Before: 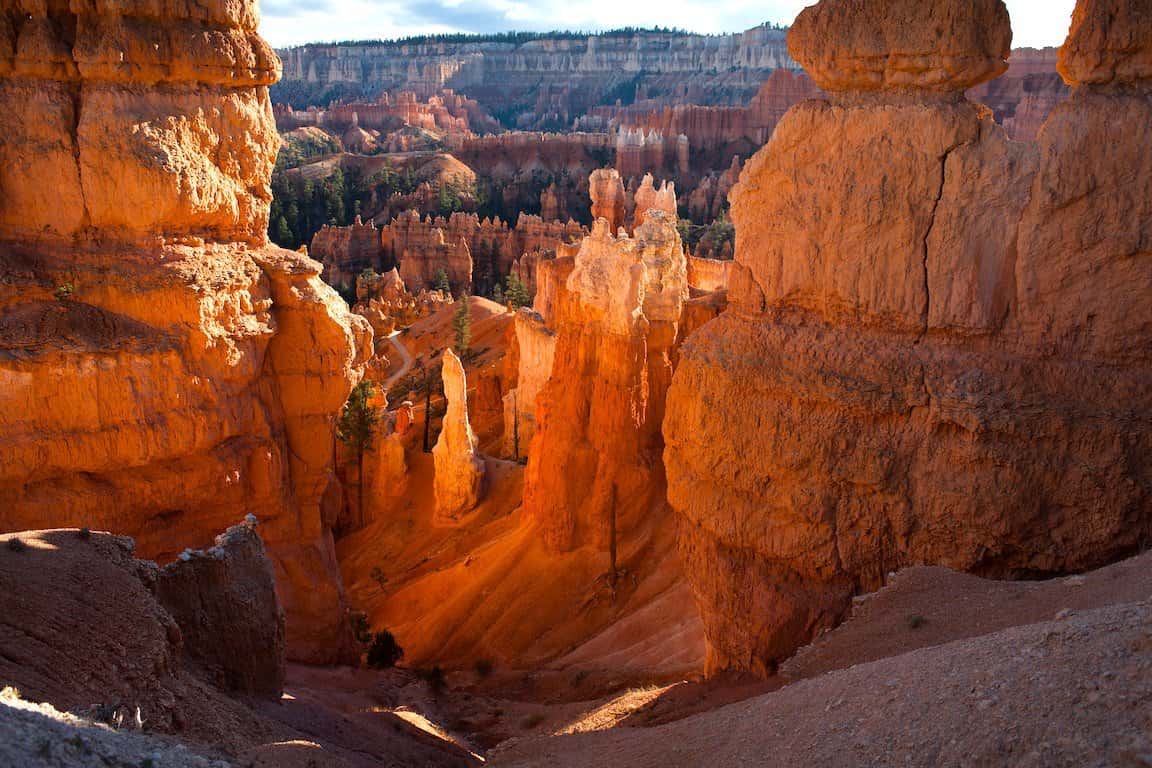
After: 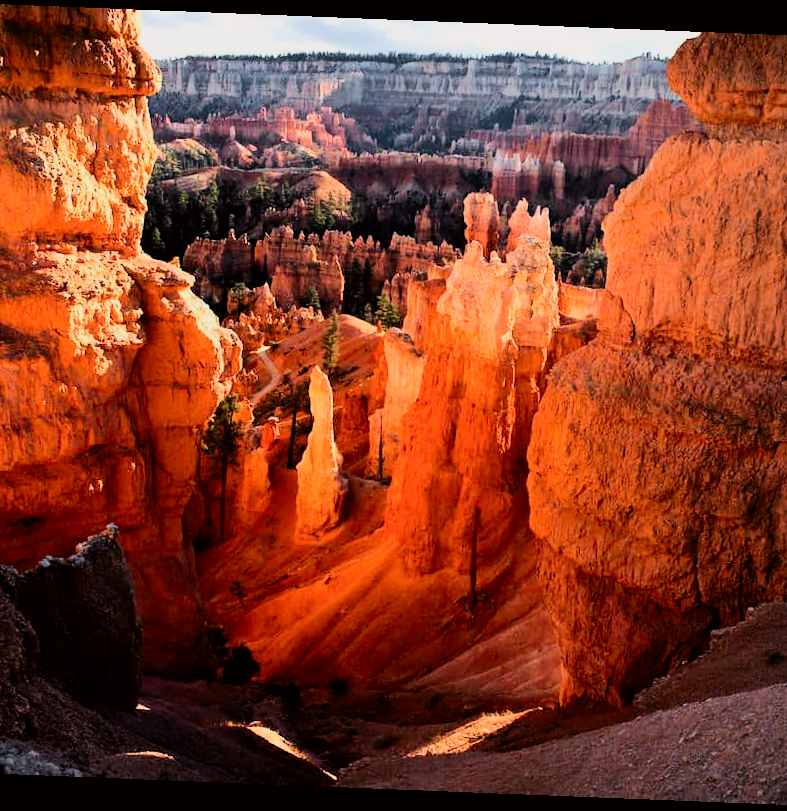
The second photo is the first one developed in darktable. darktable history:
filmic rgb: black relative exposure -5 EV, hardness 2.88, contrast 1.3, highlights saturation mix -30%
tone curve: curves: ch0 [(0, 0) (0.239, 0.248) (0.508, 0.606) (0.828, 0.878) (1, 1)]; ch1 [(0, 0) (0.401, 0.42) (0.442, 0.47) (0.492, 0.498) (0.511, 0.516) (0.555, 0.586) (0.681, 0.739) (1, 1)]; ch2 [(0, 0) (0.411, 0.433) (0.5, 0.504) (0.545, 0.574) (1, 1)], color space Lab, independent channels, preserve colors none
crop and rotate: left 12.673%, right 20.66%
rotate and perspective: rotation 2.27°, automatic cropping off
